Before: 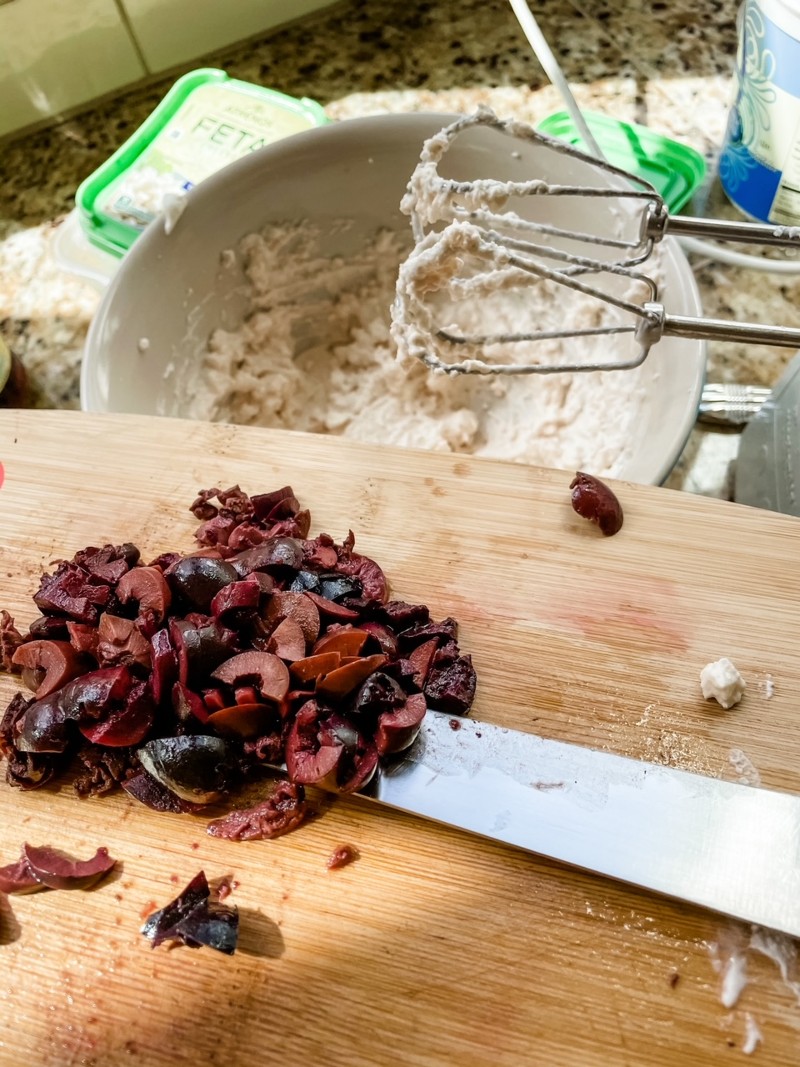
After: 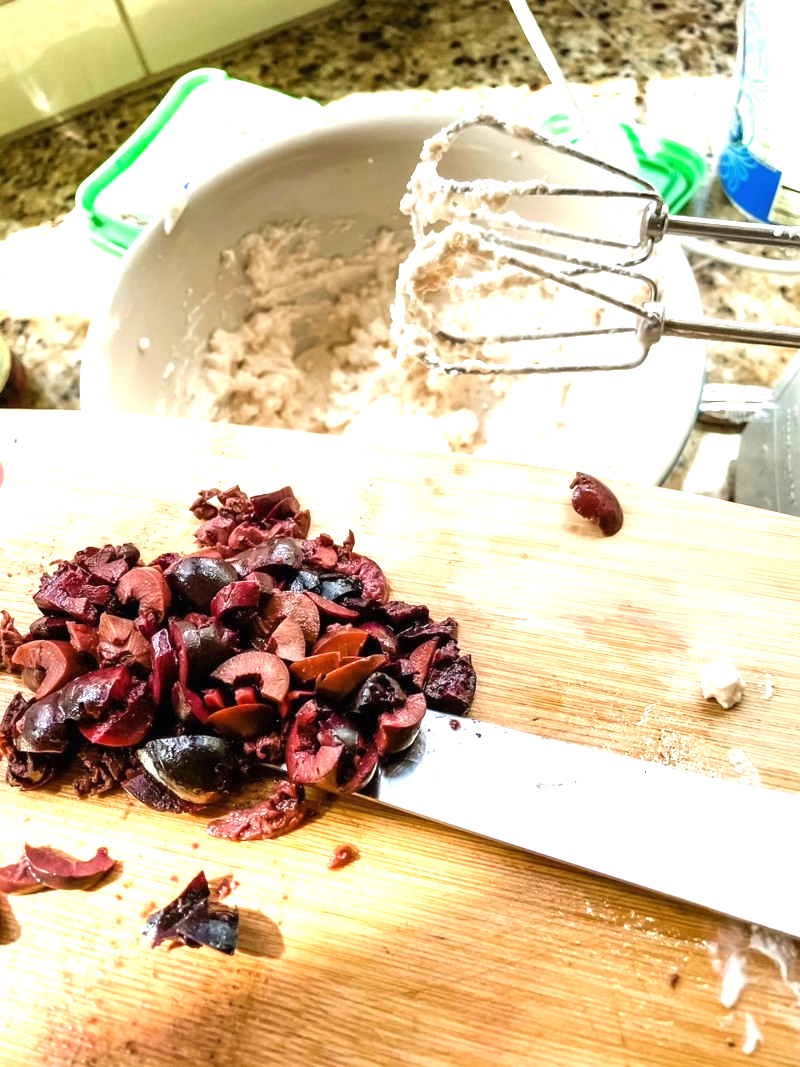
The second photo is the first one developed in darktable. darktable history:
exposure: black level correction 0, exposure 1.188 EV, compensate highlight preservation false
